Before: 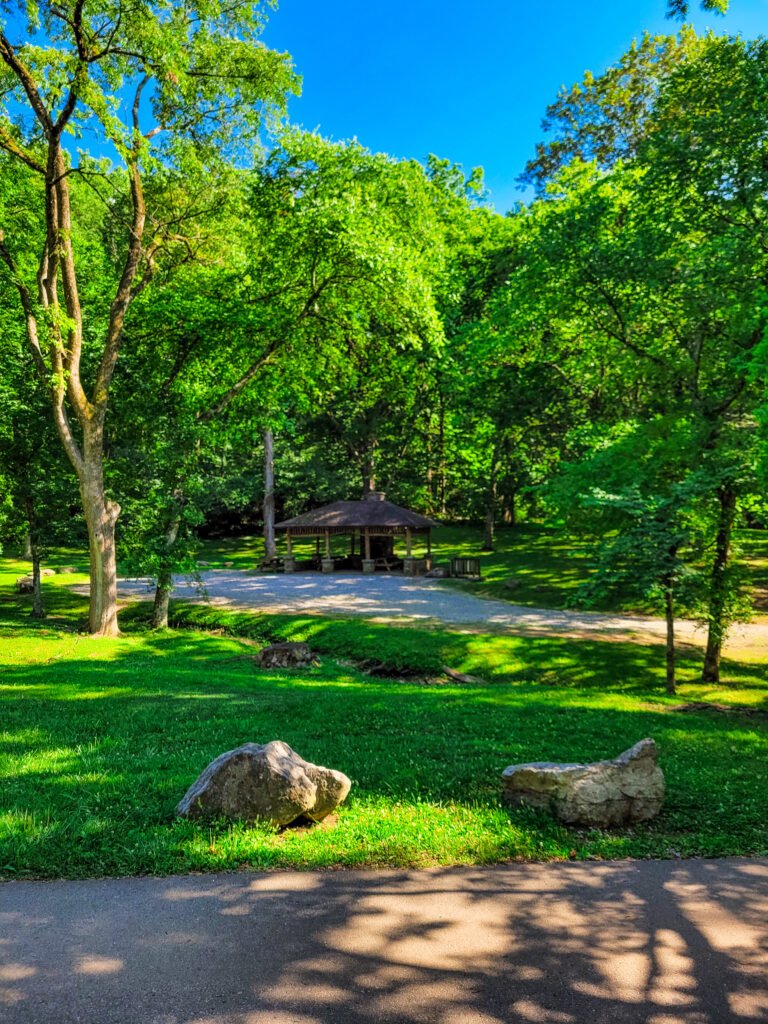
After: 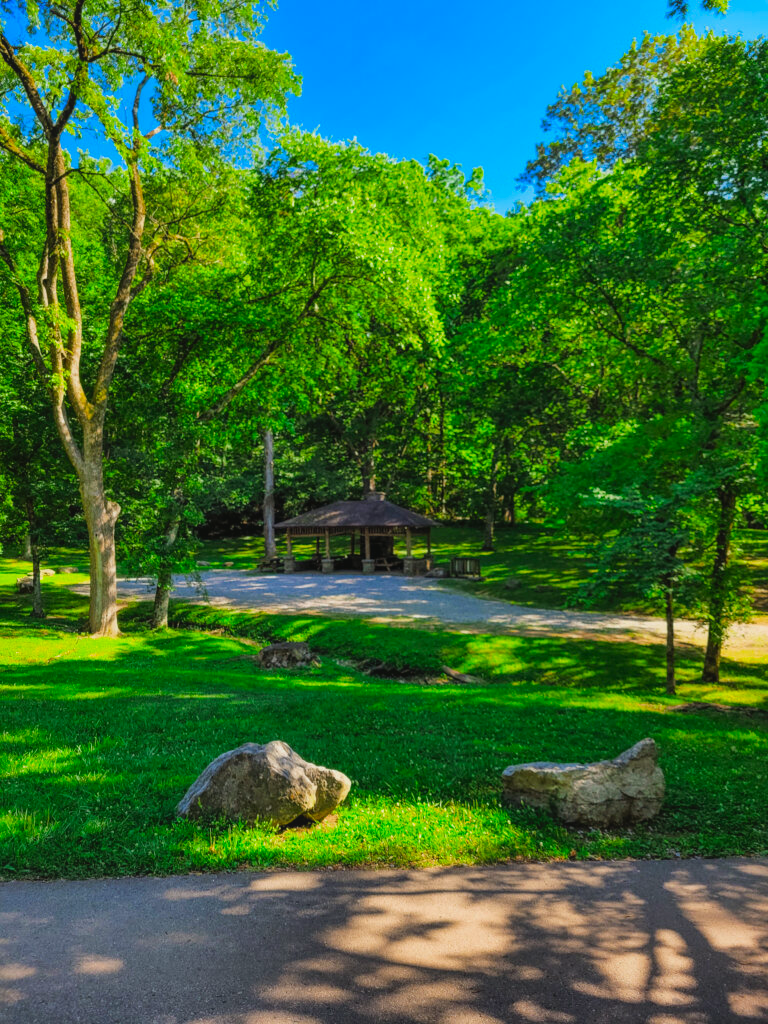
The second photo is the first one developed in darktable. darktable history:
contrast equalizer: octaves 7, y [[0.6 ×6], [0.55 ×6], [0 ×6], [0 ×6], [0 ×6]], mix -0.3
vibrance: vibrance 60%
